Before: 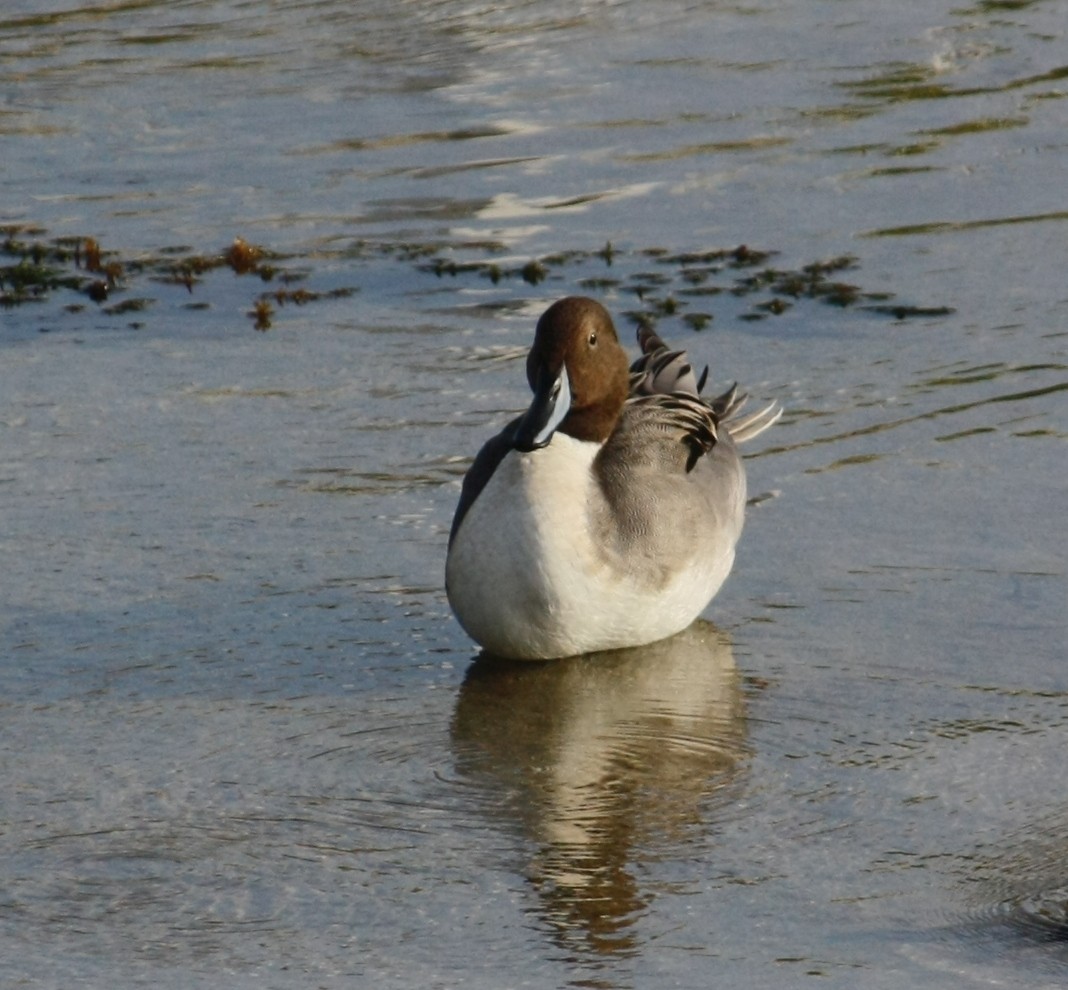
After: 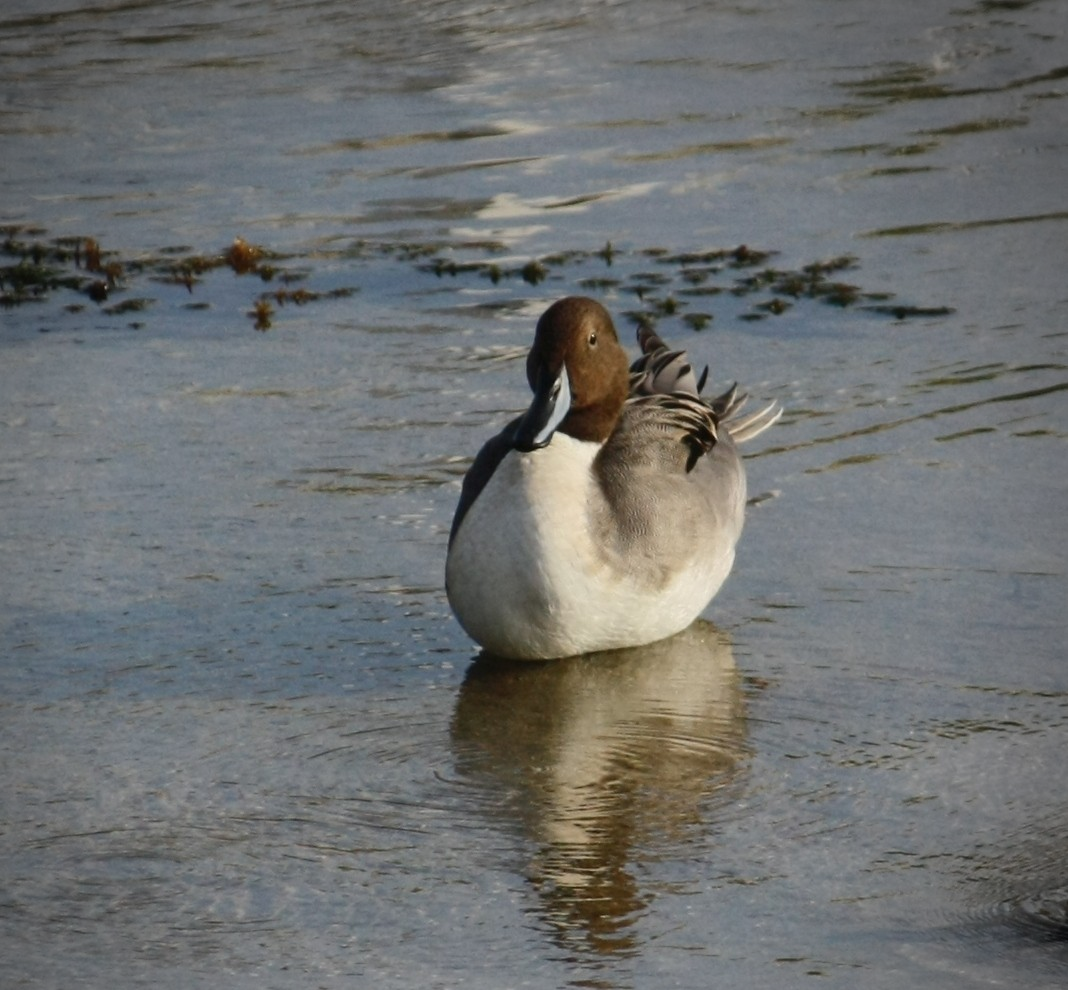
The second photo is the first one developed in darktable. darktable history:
vignetting: center (-0.035, 0.149)
